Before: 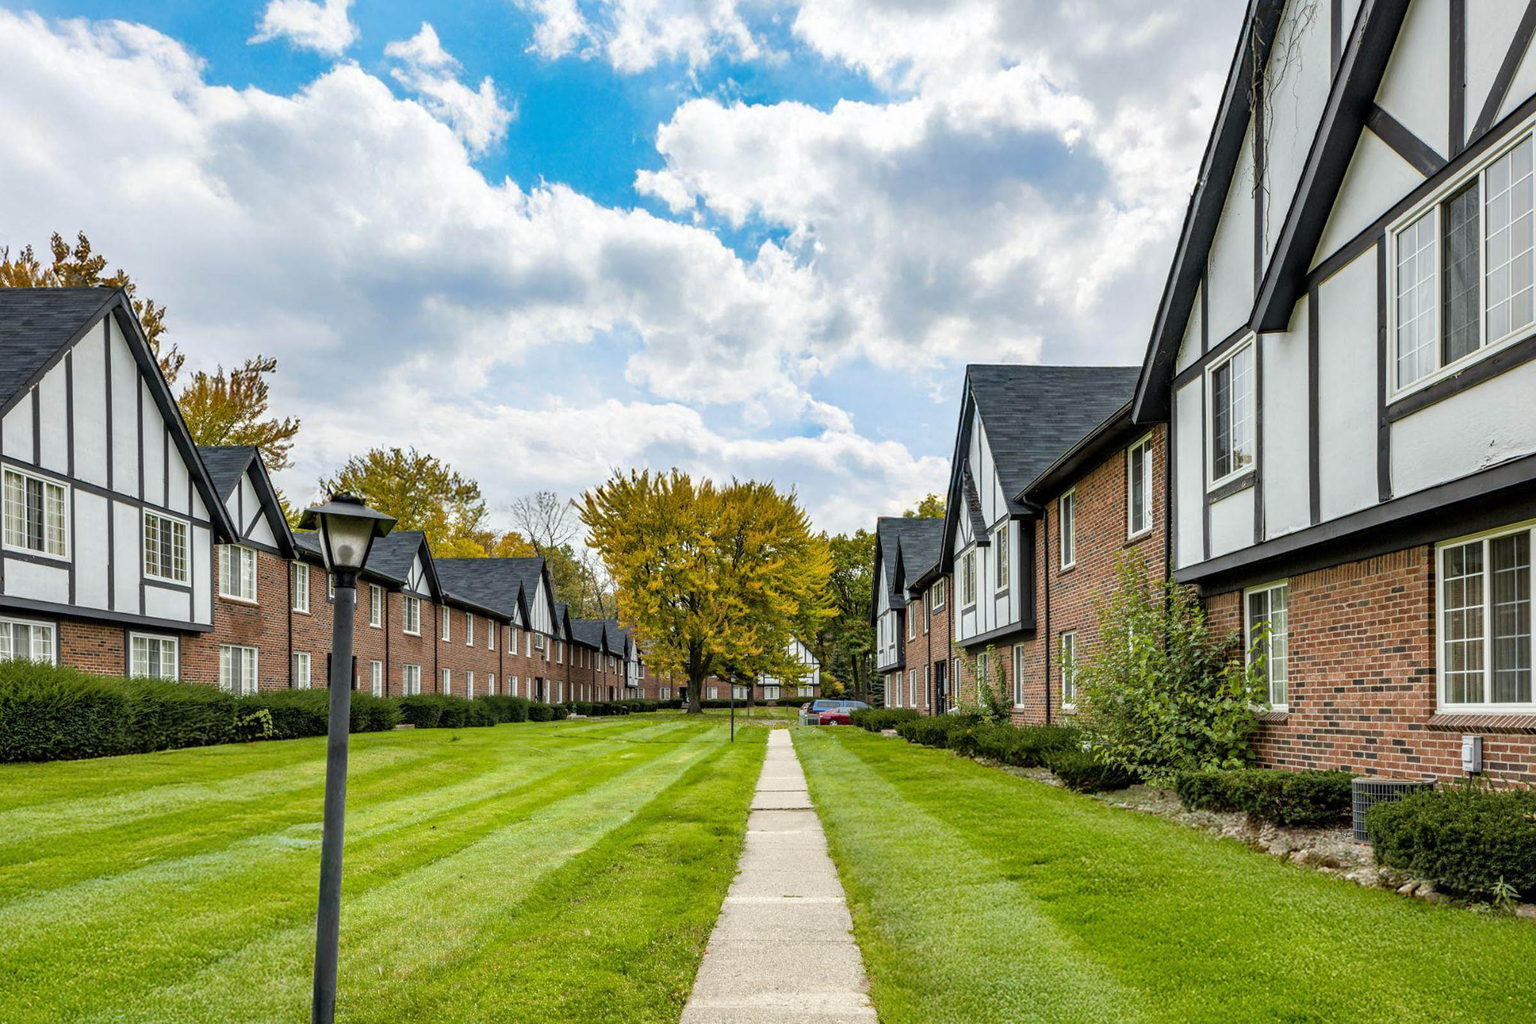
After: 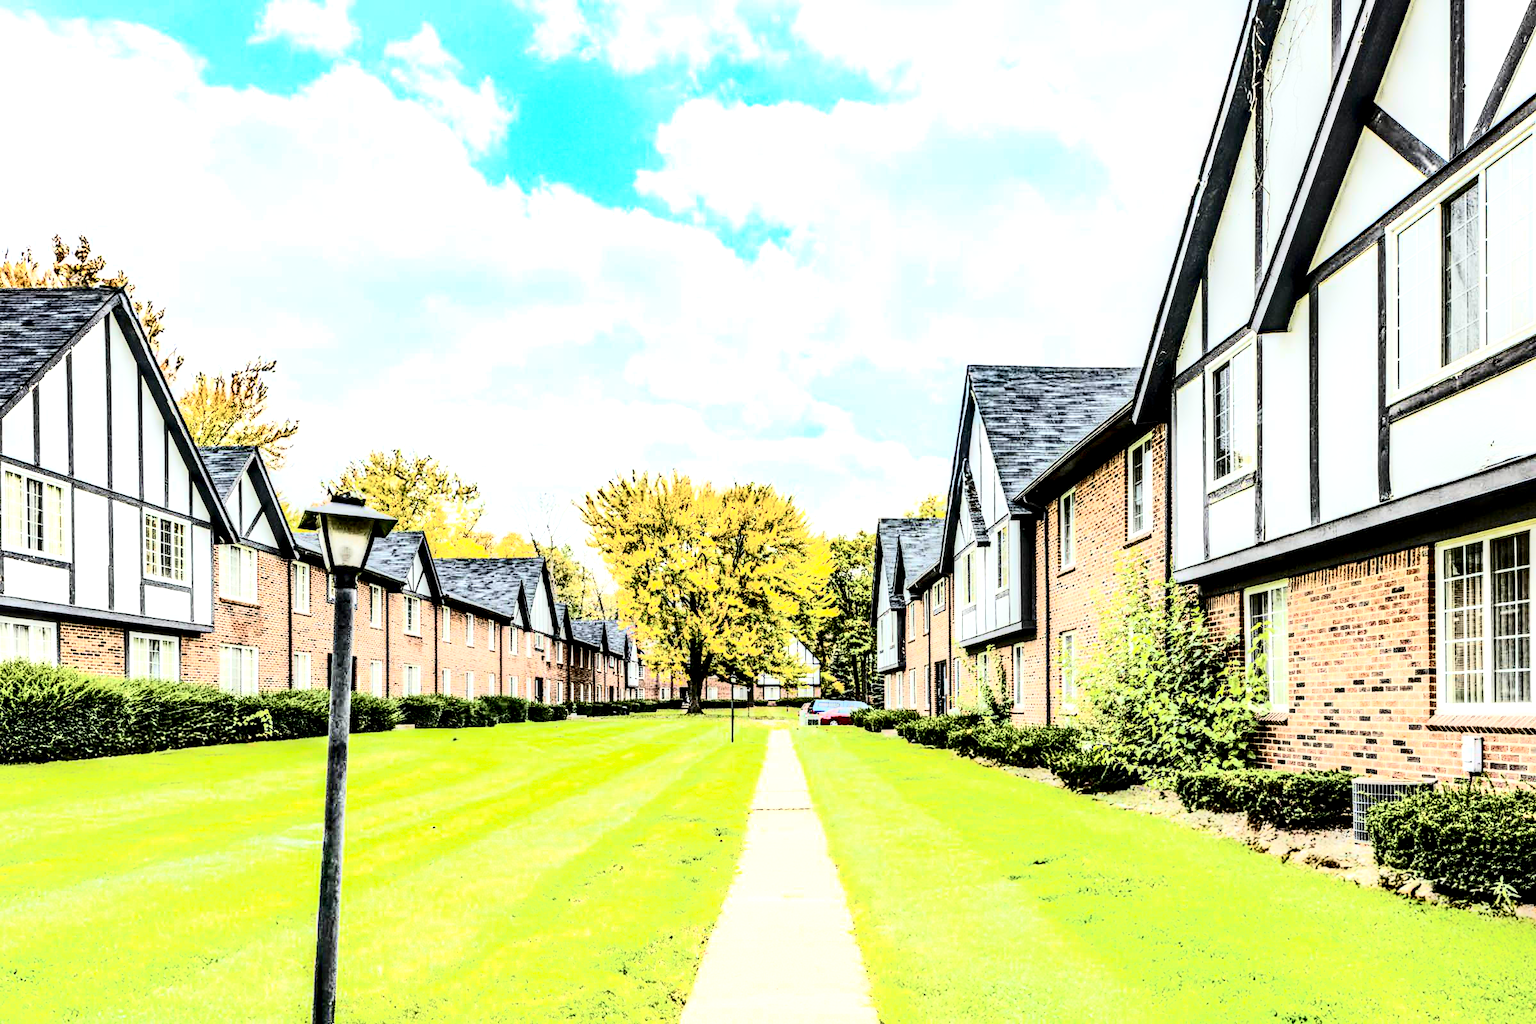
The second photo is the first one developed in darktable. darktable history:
local contrast: highlights 20%, detail 198%
contrast brightness saturation: contrast 0.919, brightness 0.199
exposure: black level correction 0, exposure 1.486 EV, compensate highlight preservation false
